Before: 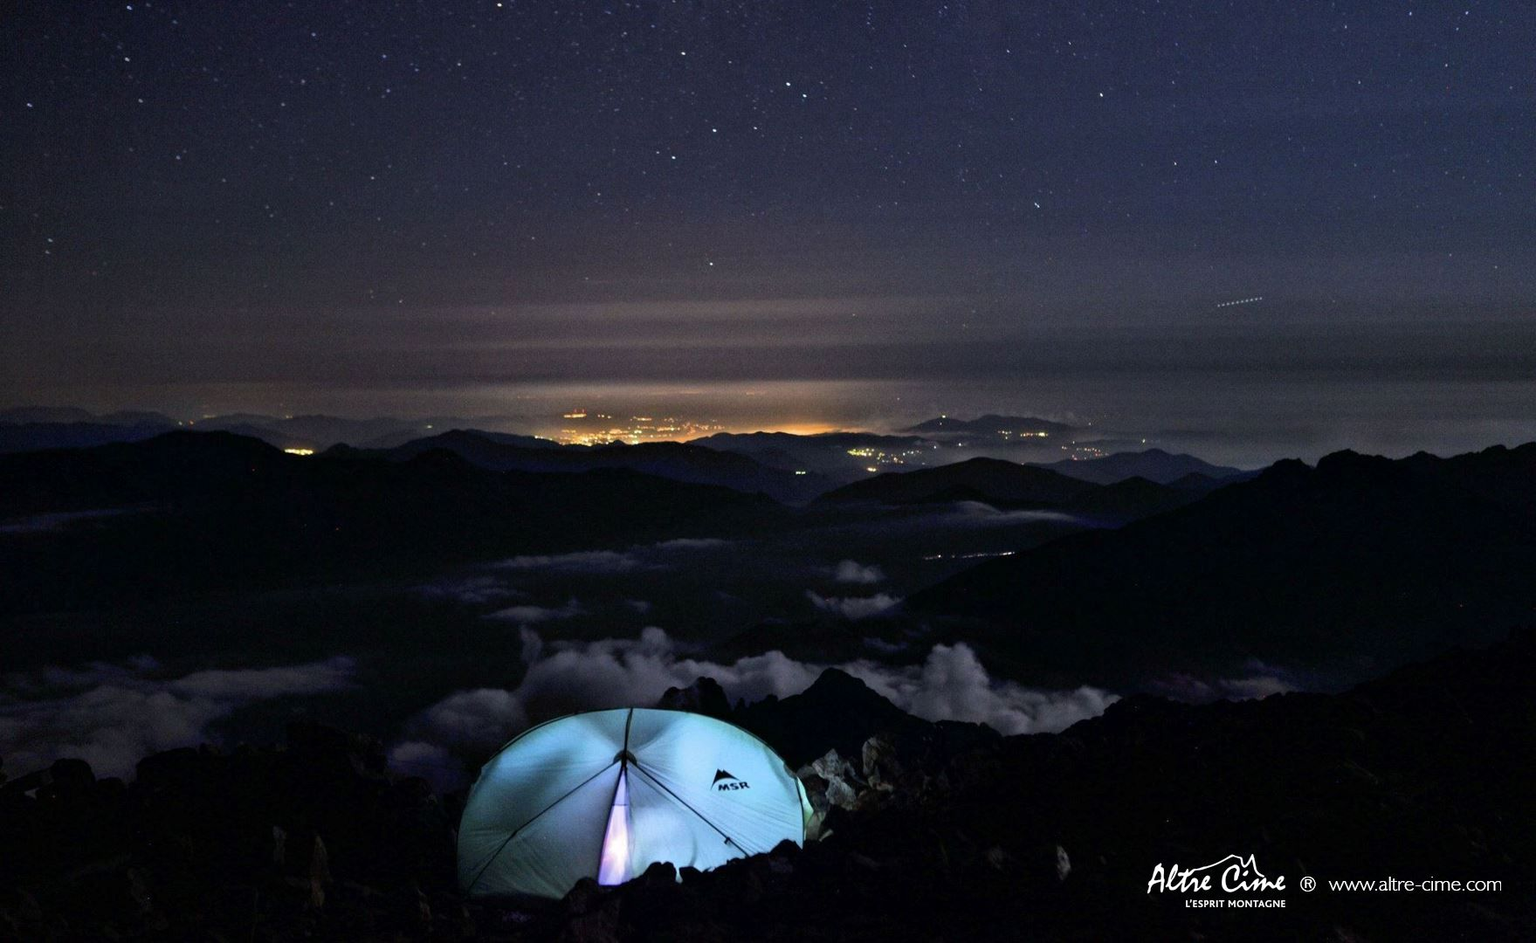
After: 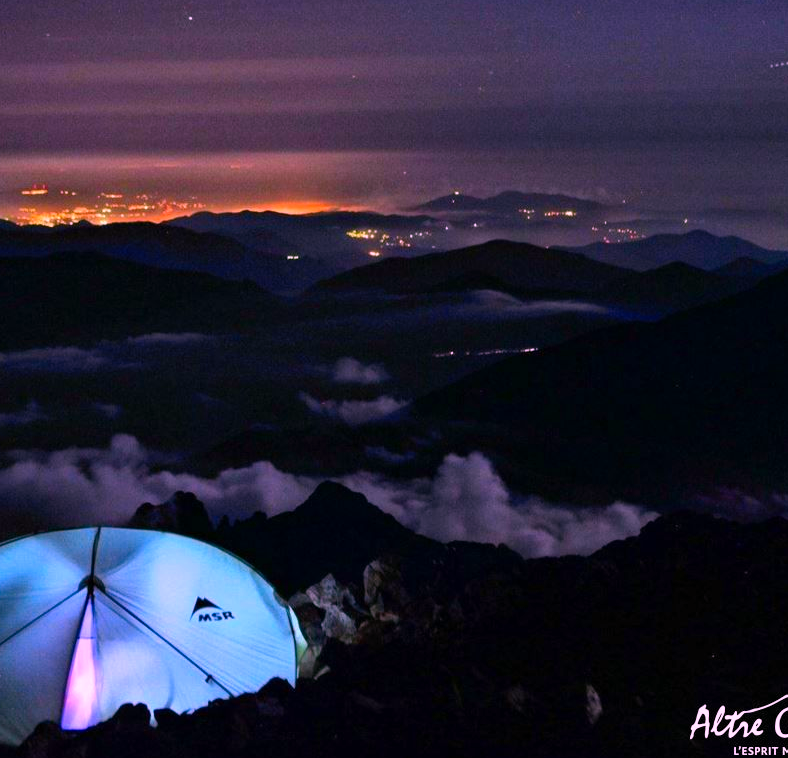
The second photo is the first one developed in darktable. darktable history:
crop: left 35.488%, top 26.33%, right 19.7%, bottom 3.396%
color correction: highlights a* 19.32, highlights b* -11.48, saturation 1.69
